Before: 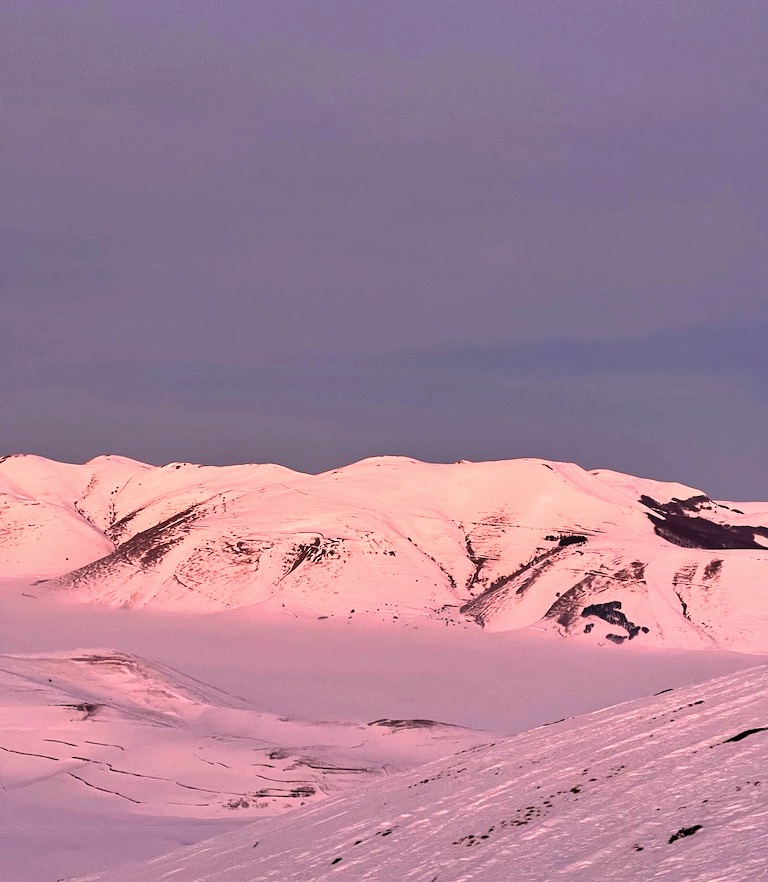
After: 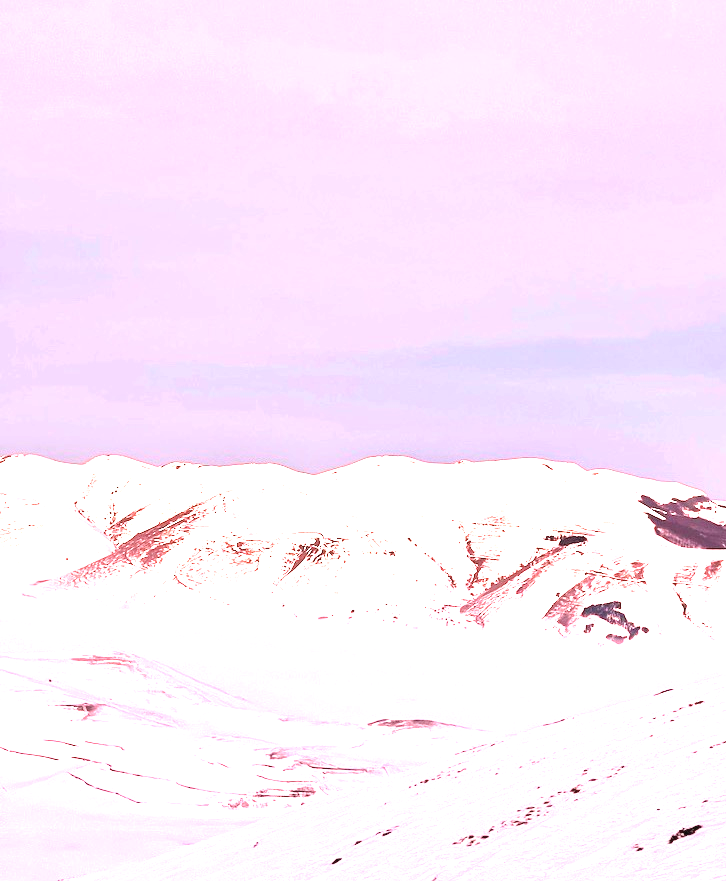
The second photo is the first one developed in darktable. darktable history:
crop and rotate: left 0%, right 5.382%
exposure: black level correction 0, exposure 2.152 EV, compensate highlight preservation false
contrast brightness saturation: brightness 0.14
